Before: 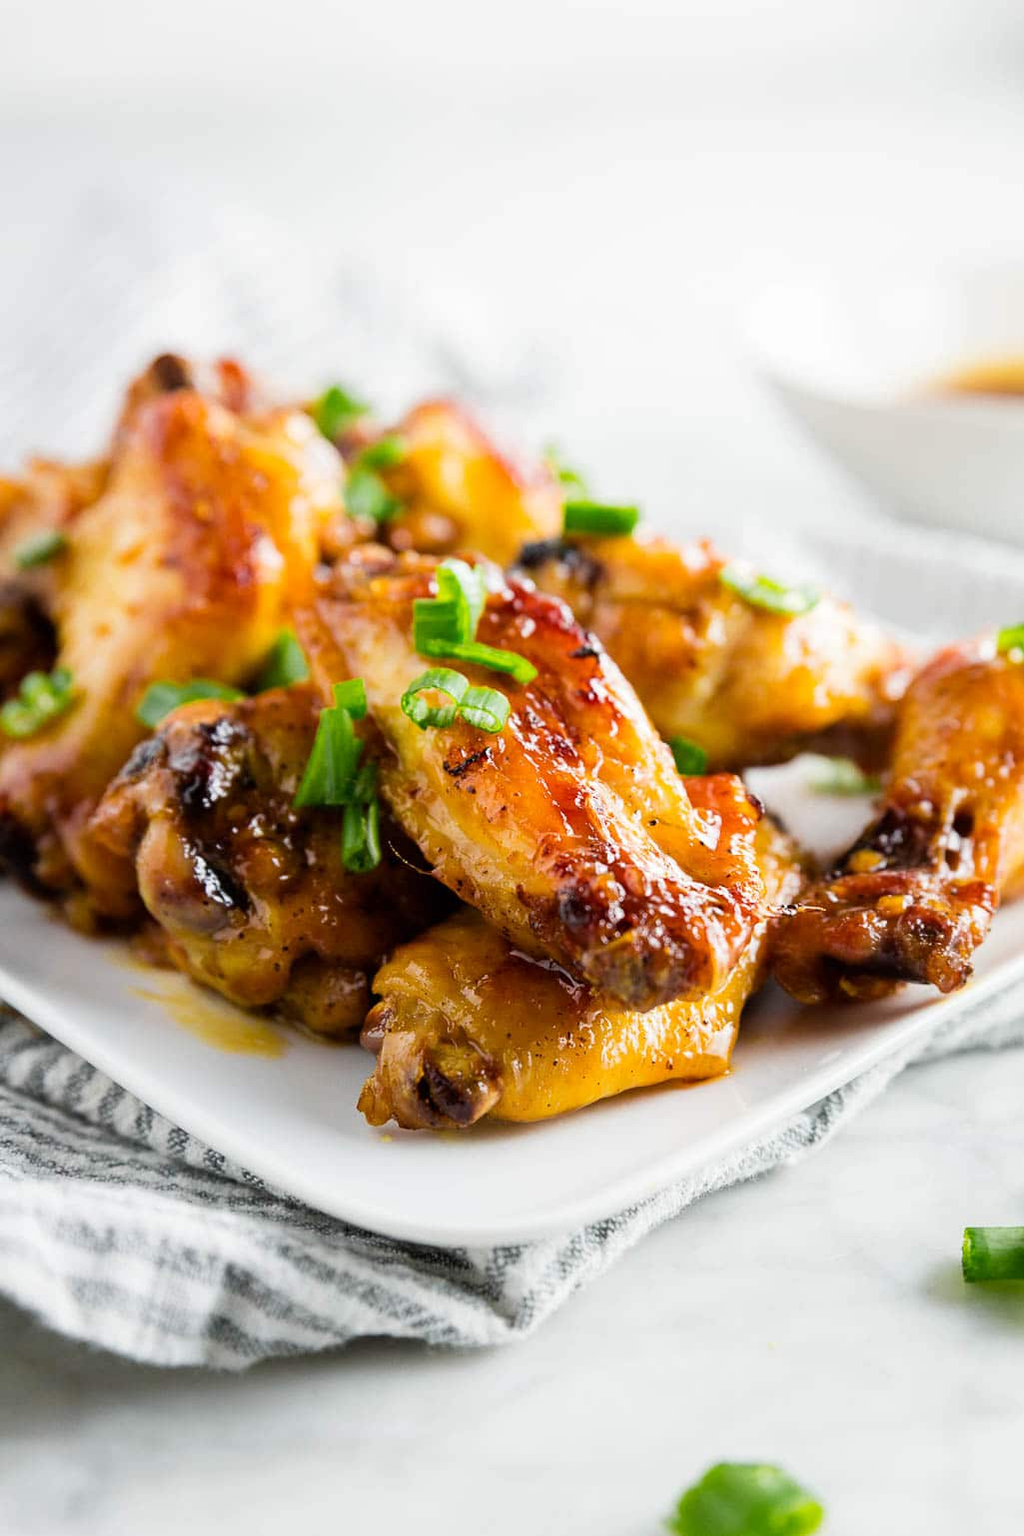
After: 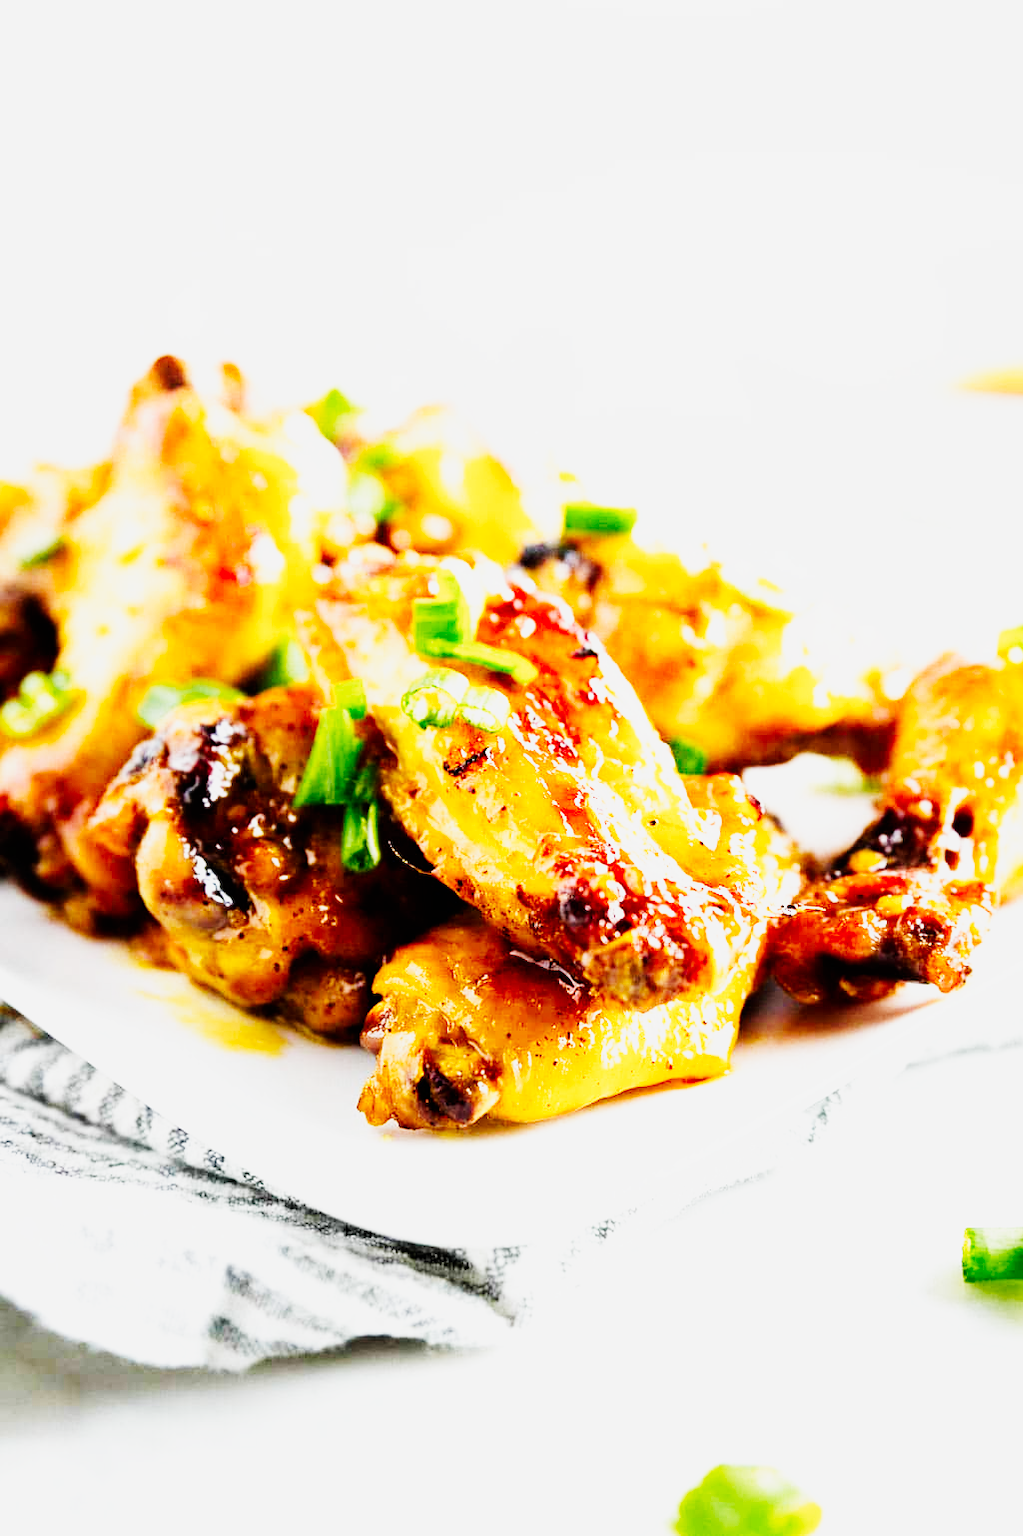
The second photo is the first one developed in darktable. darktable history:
base curve: curves: ch0 [(0, 0) (0.007, 0.004) (0.027, 0.03) (0.046, 0.07) (0.207, 0.54) (0.442, 0.872) (0.673, 0.972) (1, 1)], preserve colors none
exposure: black level correction 0, exposure 0.199 EV, compensate highlight preservation false
tone curve: curves: ch0 [(0, 0) (0.058, 0.027) (0.214, 0.183) (0.304, 0.288) (0.51, 0.549) (0.658, 0.7) (0.741, 0.775) (0.844, 0.866) (0.986, 0.957)]; ch1 [(0, 0) (0.172, 0.123) (0.312, 0.296) (0.437, 0.429) (0.471, 0.469) (0.502, 0.5) (0.513, 0.515) (0.572, 0.603) (0.617, 0.653) (0.68, 0.724) (0.889, 0.924) (1, 1)]; ch2 [(0, 0) (0.411, 0.424) (0.489, 0.49) (0.502, 0.5) (0.517, 0.519) (0.549, 0.578) (0.604, 0.628) (0.693, 0.686) (1, 1)], preserve colors none
